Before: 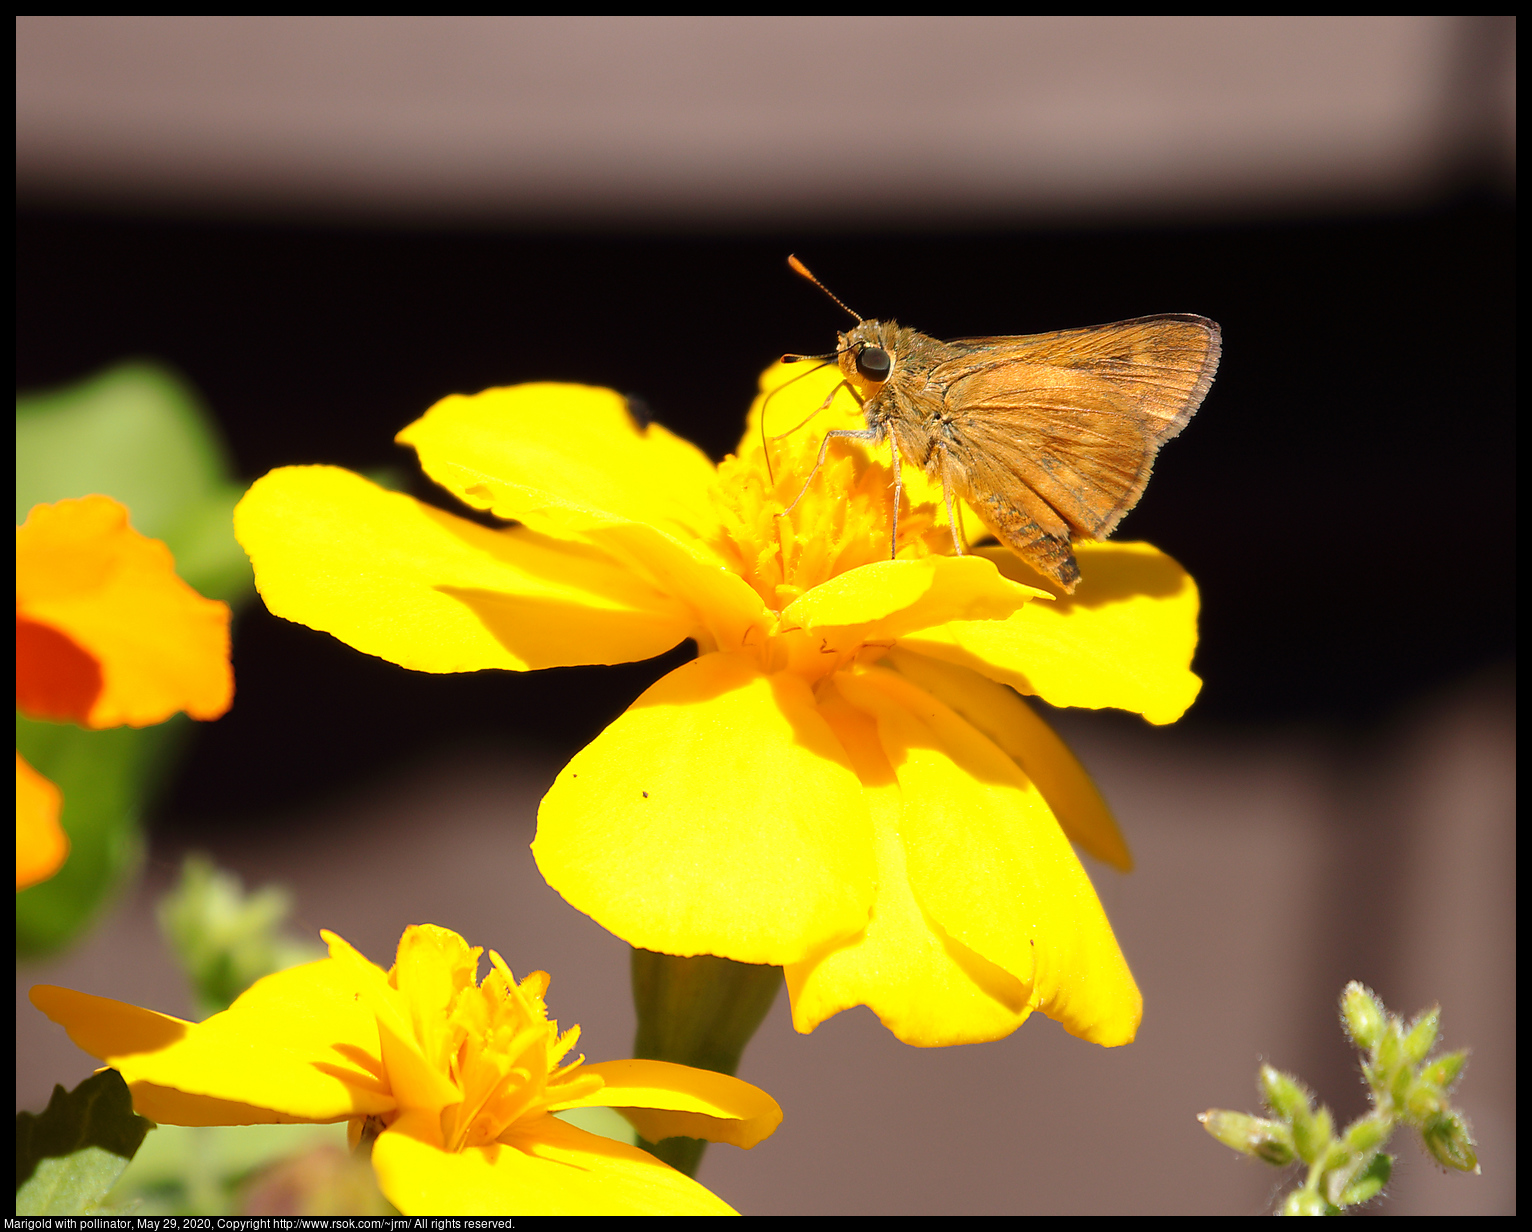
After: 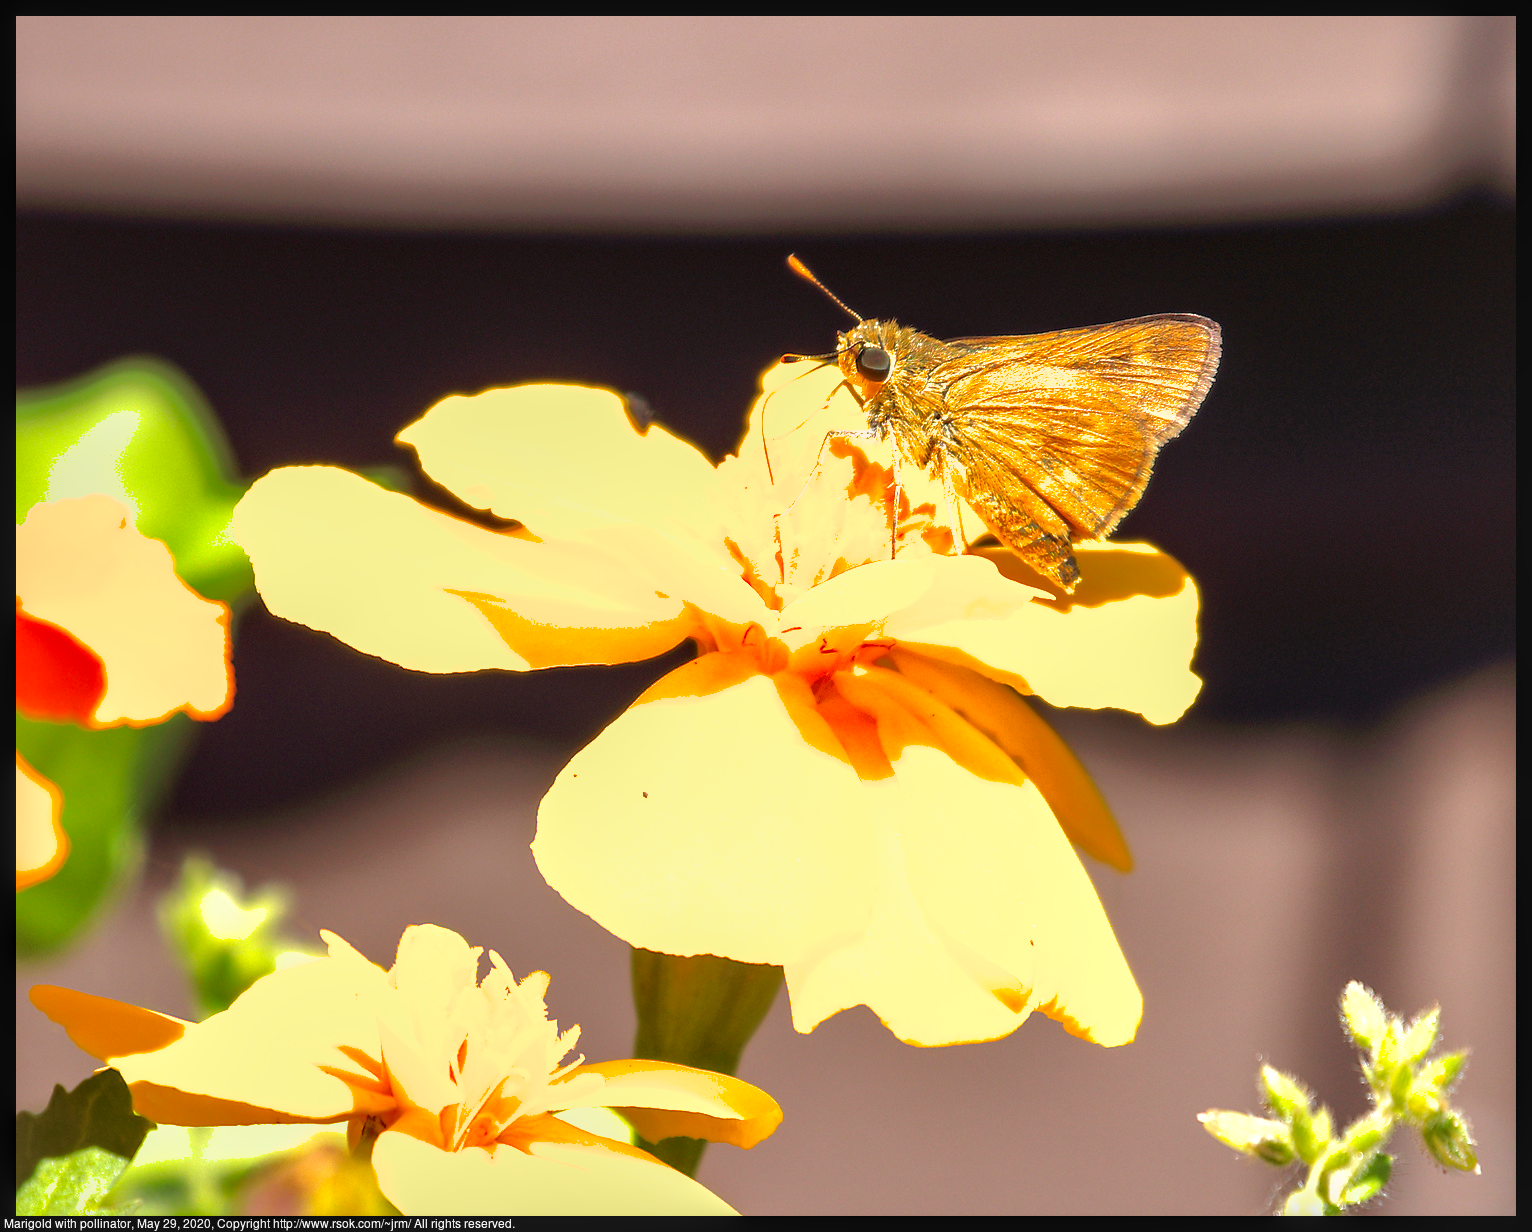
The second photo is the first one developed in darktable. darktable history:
shadows and highlights: on, module defaults
exposure: exposure 1.089 EV, compensate highlight preservation false
local contrast: on, module defaults
